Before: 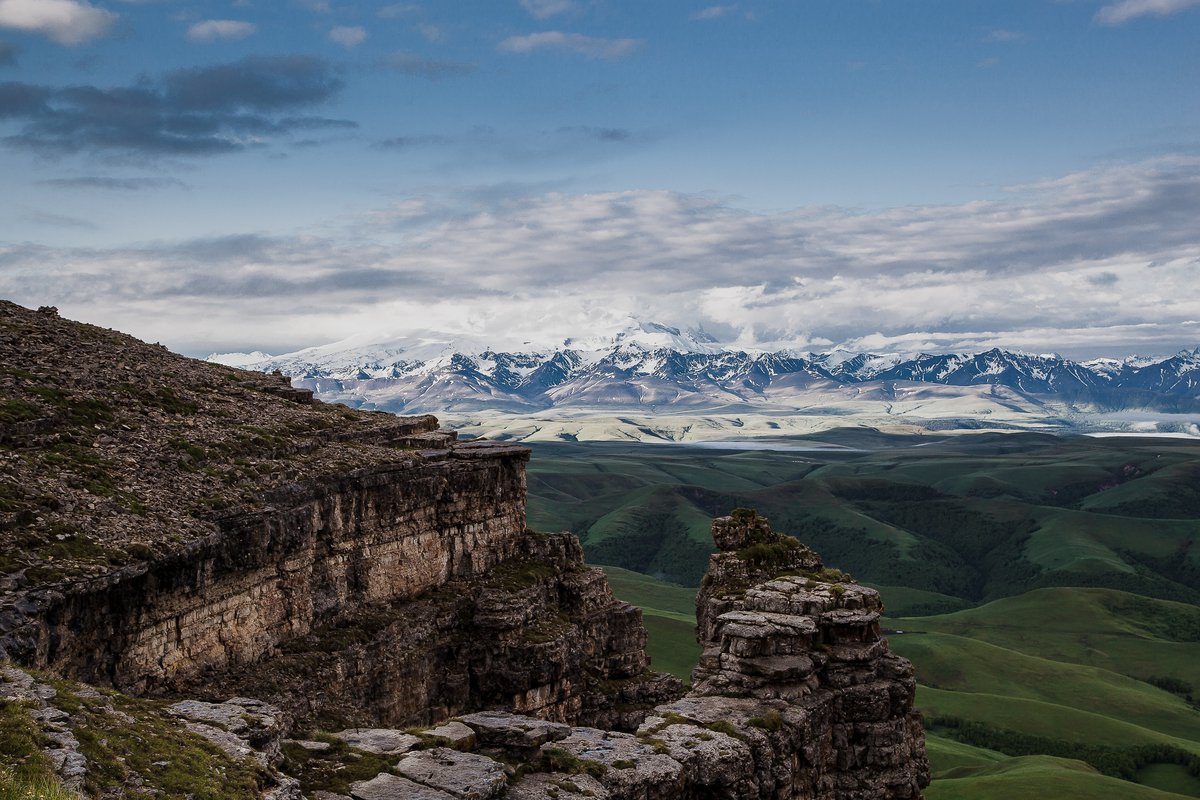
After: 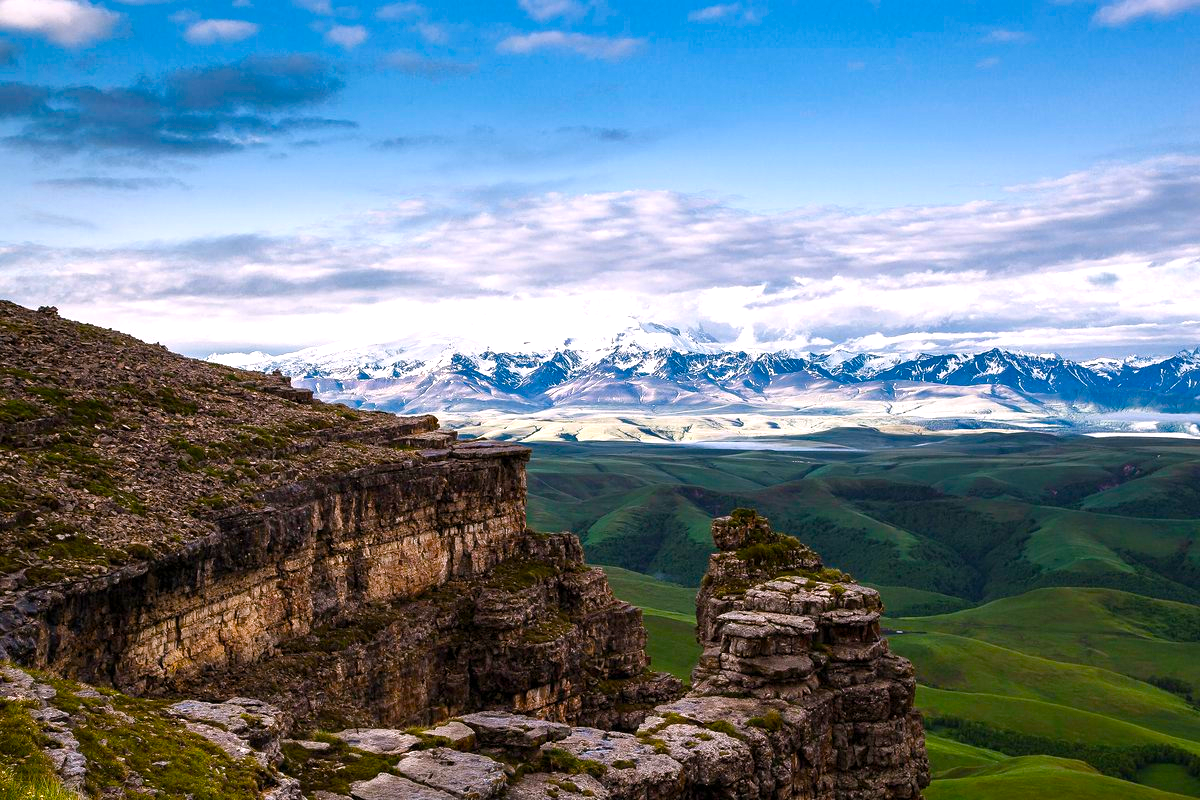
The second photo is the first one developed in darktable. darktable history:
color balance rgb: highlights gain › chroma 1.48%, highlights gain › hue 309.07°, linear chroma grading › global chroma 14.798%, perceptual saturation grading › global saturation 27.551%, perceptual saturation grading › highlights -25.769%, perceptual saturation grading › shadows 25.282%, perceptual brilliance grading › global brilliance 25.097%, global vibrance 25.214%
